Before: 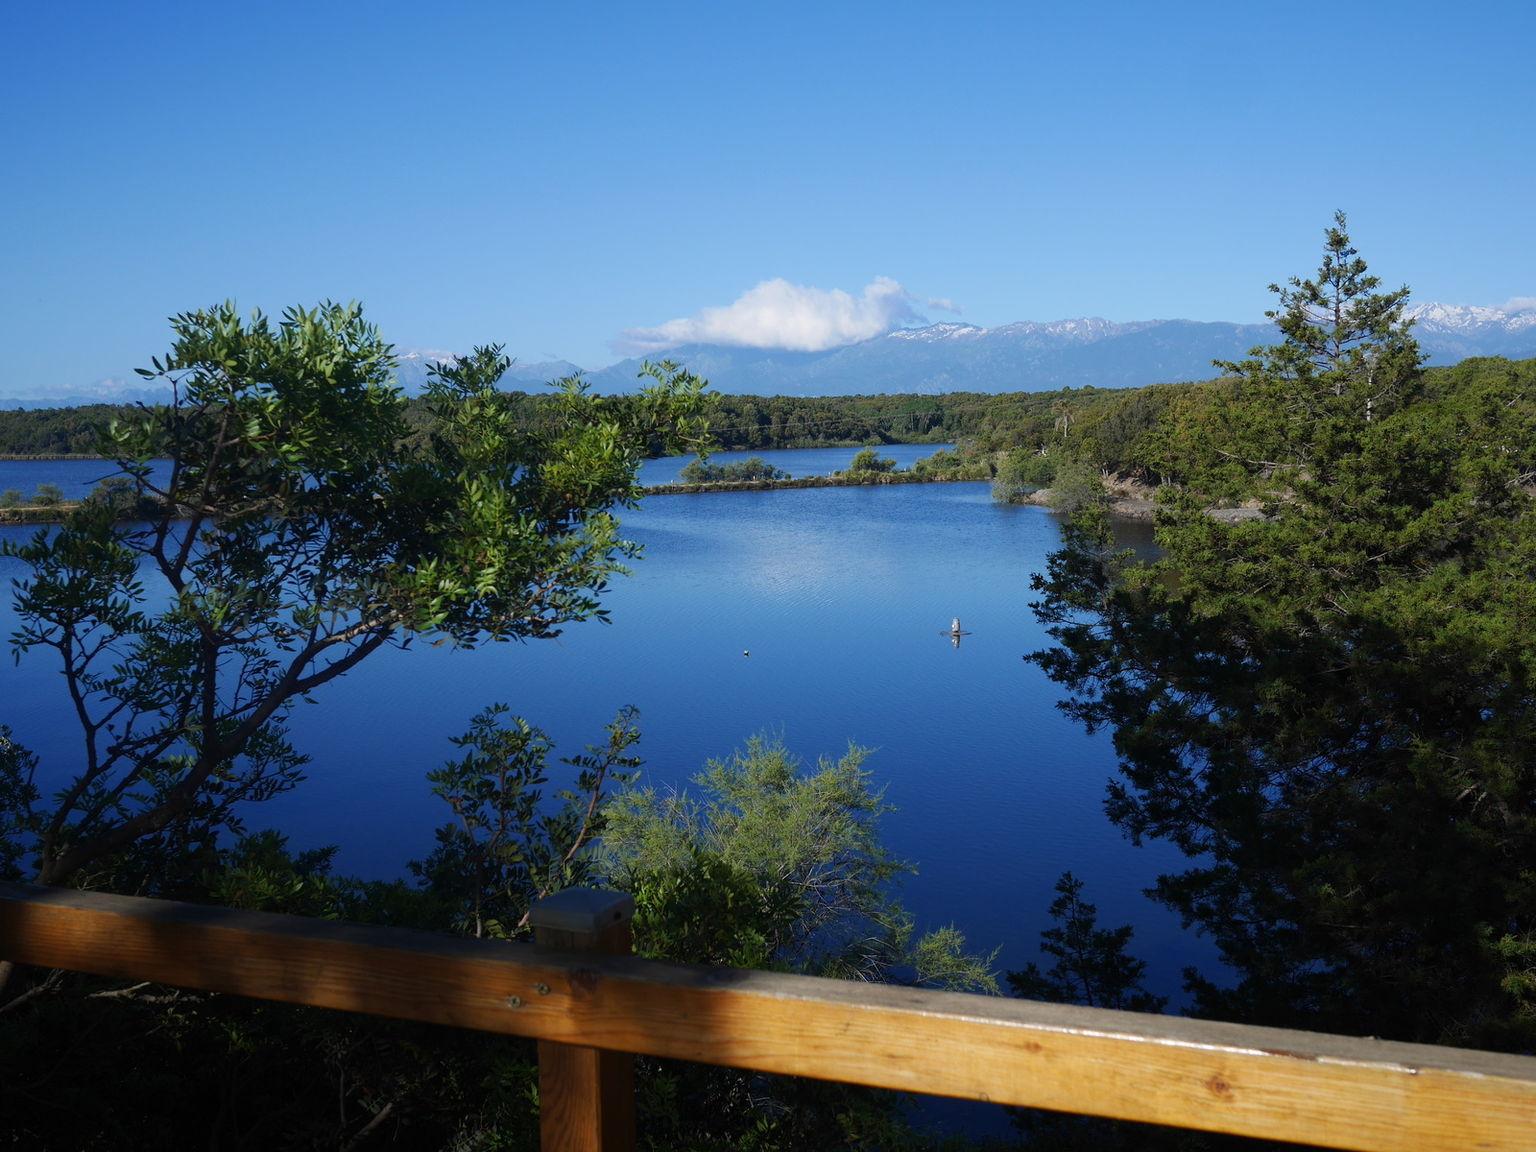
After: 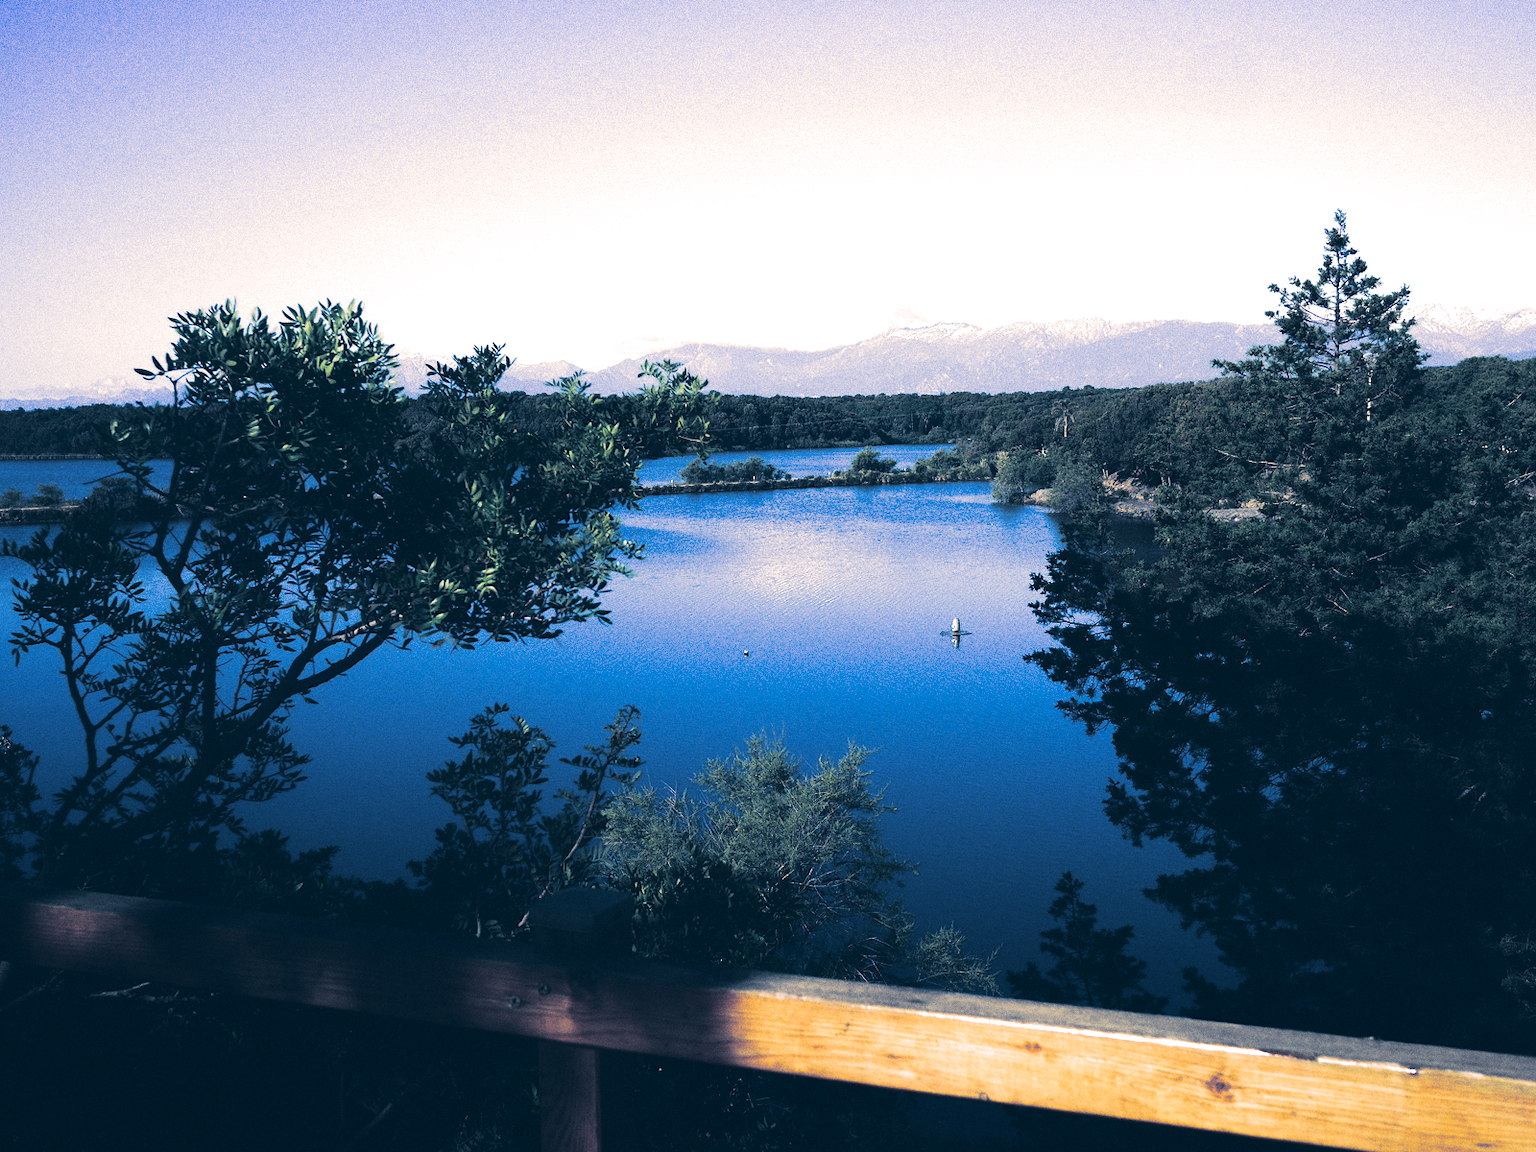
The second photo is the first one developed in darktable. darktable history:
tone equalizer: -8 EV -0.75 EV, -7 EV -0.7 EV, -6 EV -0.6 EV, -5 EV -0.4 EV, -3 EV 0.4 EV, -2 EV 0.6 EV, -1 EV 0.7 EV, +0 EV 0.75 EV, edges refinement/feathering 500, mask exposure compensation -1.57 EV, preserve details no
grain: coarseness 0.09 ISO
color balance: lift [1.016, 0.983, 1, 1.017], gamma [0.958, 1, 1, 1], gain [0.981, 1.007, 0.993, 1.002], input saturation 118.26%, contrast 13.43%, contrast fulcrum 21.62%, output saturation 82.76%
split-toning: shadows › hue 226.8°, shadows › saturation 0.56, highlights › hue 28.8°, balance -40, compress 0%
